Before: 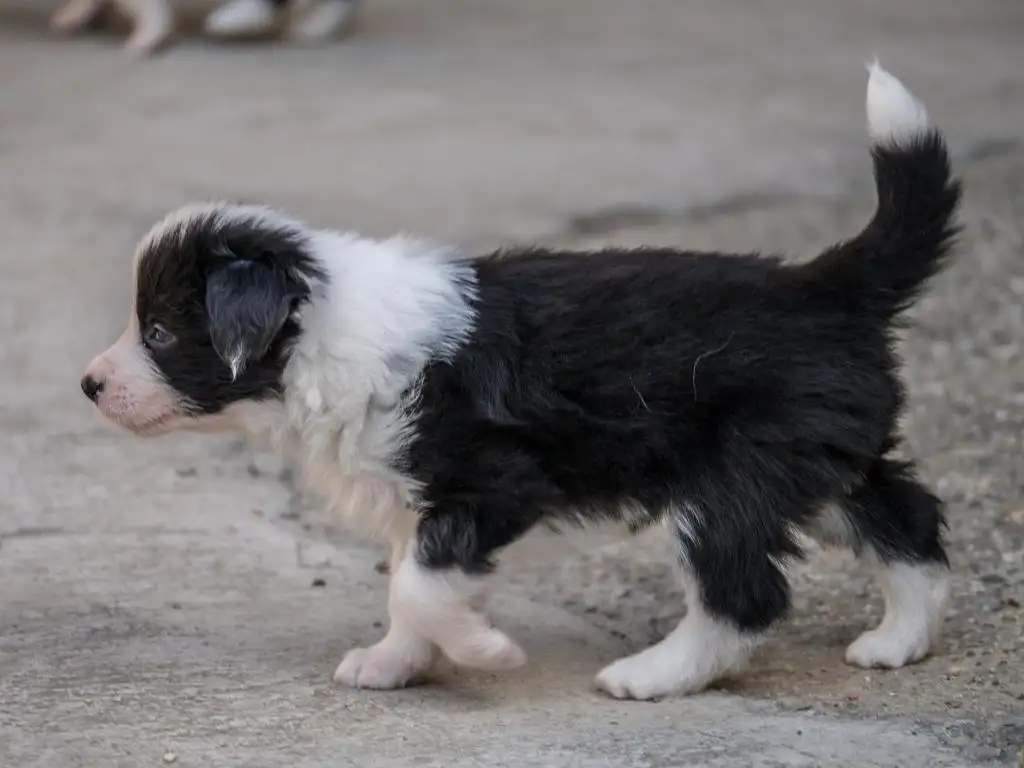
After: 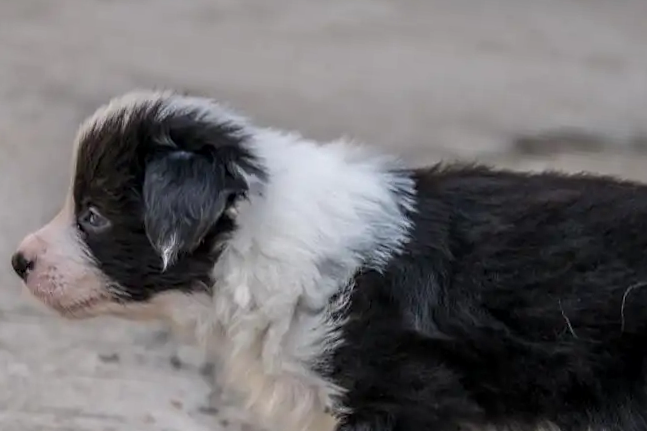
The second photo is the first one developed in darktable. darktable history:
crop and rotate: angle -4.99°, left 2.122%, top 6.945%, right 27.566%, bottom 30.519%
local contrast: on, module defaults
